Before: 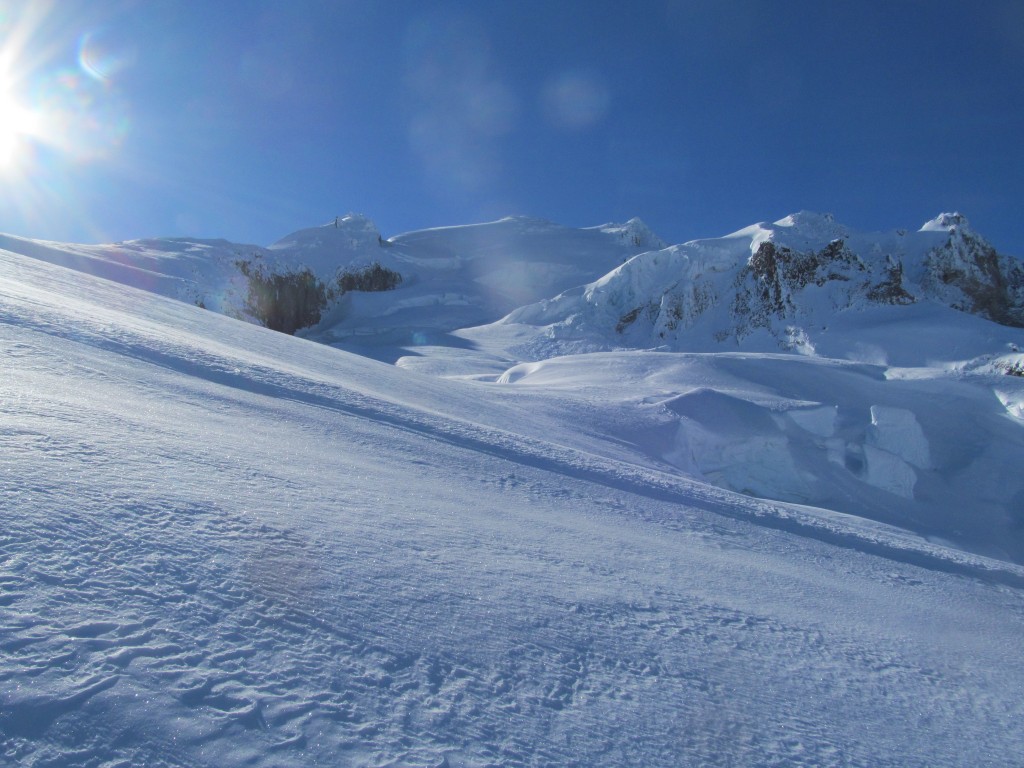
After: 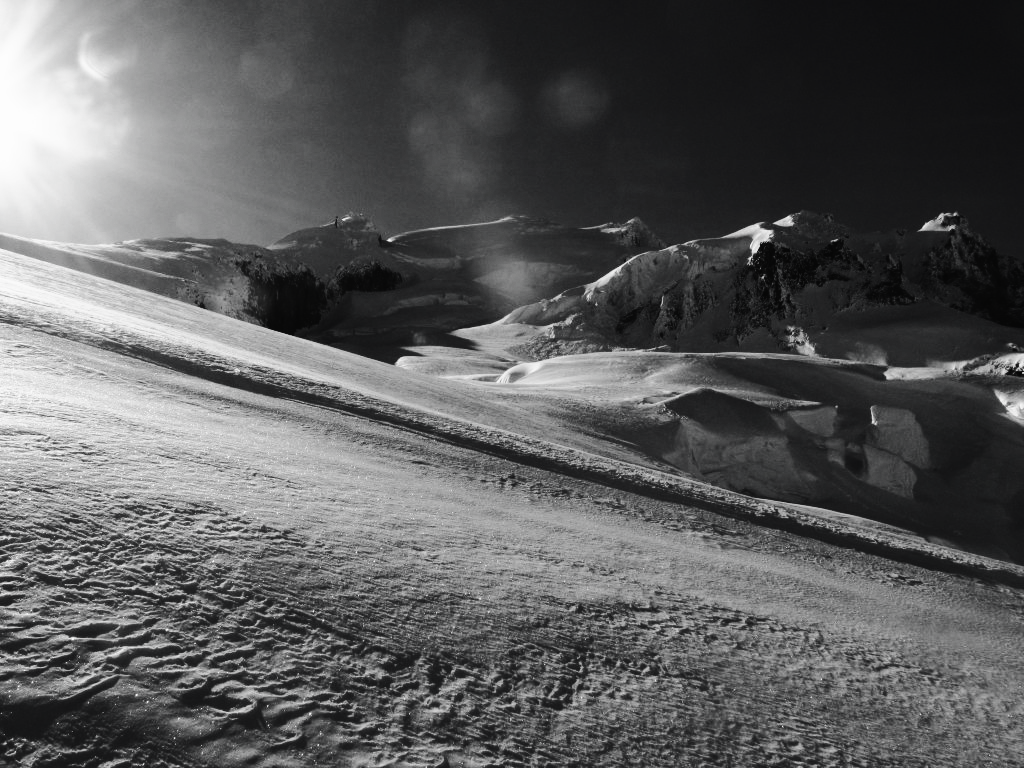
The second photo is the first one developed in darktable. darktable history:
exposure: black level correction -0.035, exposure -0.497 EV, compensate highlight preservation false
contrast brightness saturation: contrast 0.025, brightness -0.997, saturation -0.986
base curve: curves: ch0 [(0, 0.015) (0.085, 0.116) (0.134, 0.298) (0.19, 0.545) (0.296, 0.764) (0.599, 0.982) (1, 1)], preserve colors none
